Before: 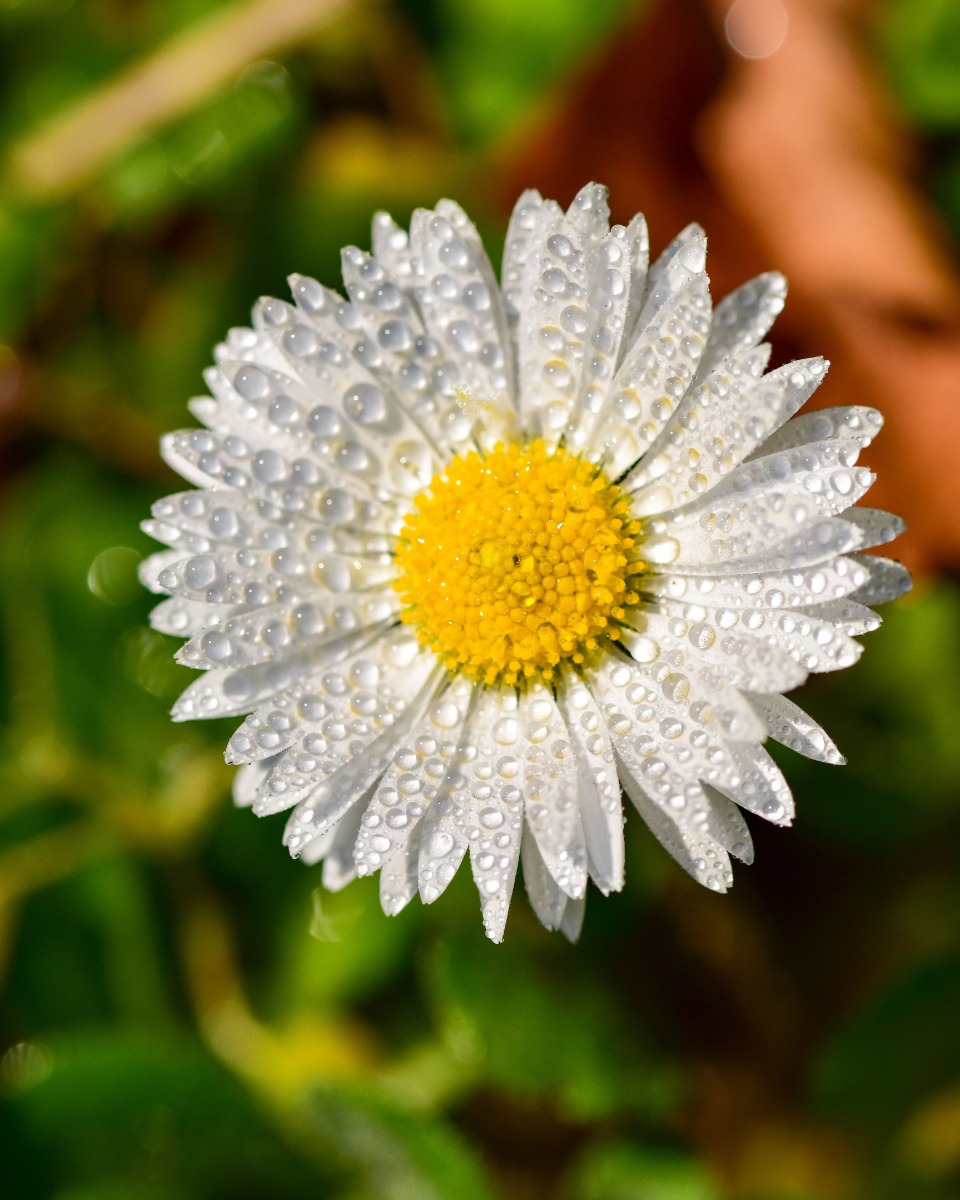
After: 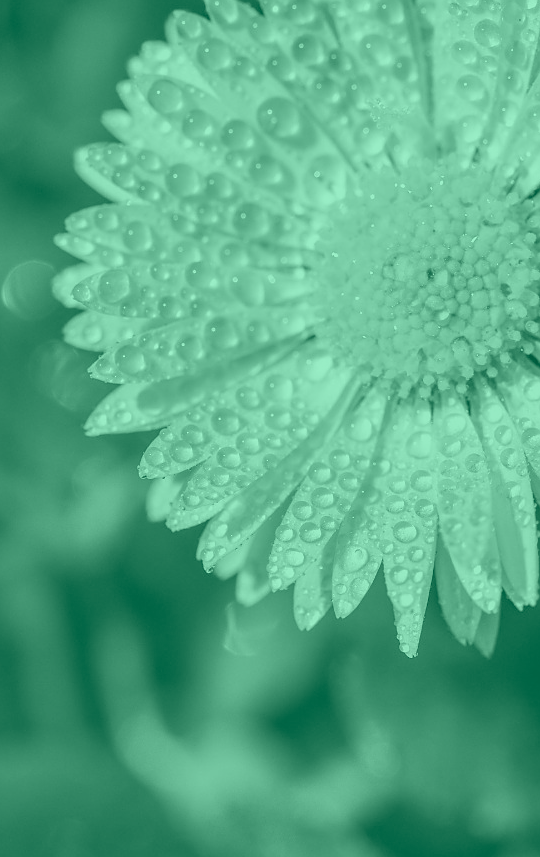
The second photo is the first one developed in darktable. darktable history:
sharpen: radius 0.969, amount 0.604
local contrast: detail 130%
colorize: hue 147.6°, saturation 65%, lightness 21.64%
color balance: output saturation 120%
crop: left 8.966%, top 23.852%, right 34.699%, bottom 4.703%
